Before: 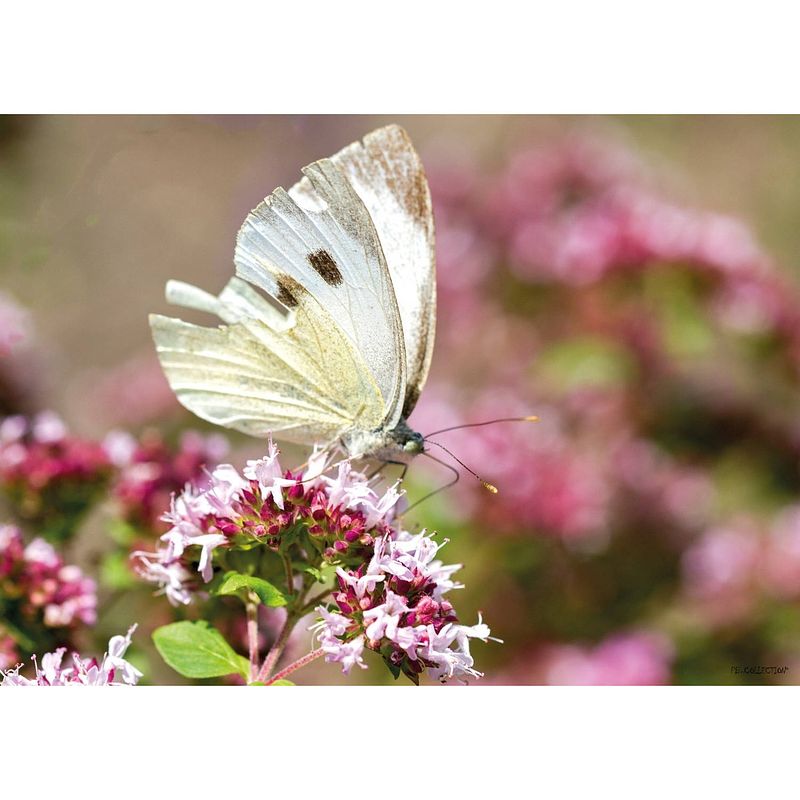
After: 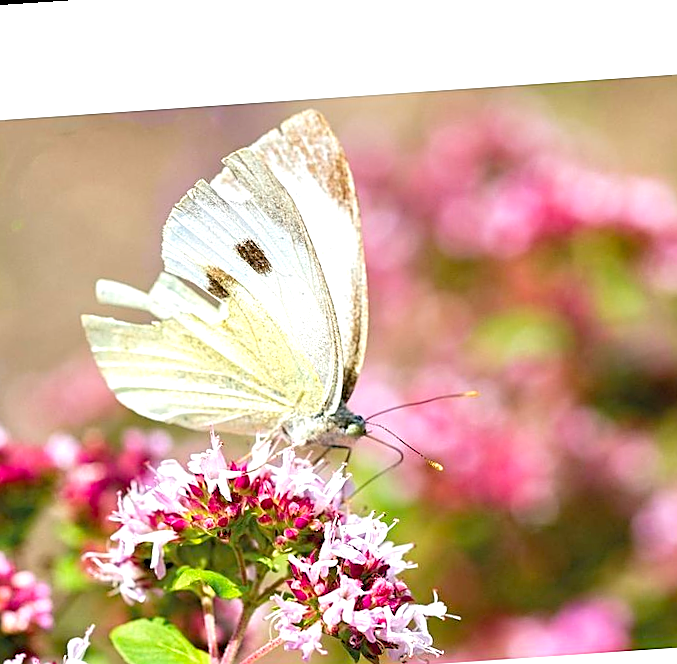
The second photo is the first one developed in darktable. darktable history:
contrast brightness saturation: contrast 0.04, saturation 0.16
crop and rotate: left 10.77%, top 5.1%, right 10.41%, bottom 16.76%
sharpen: on, module defaults
rotate and perspective: rotation -4.2°, shear 0.006, automatic cropping off
levels: levels [0, 0.435, 0.917]
exposure: black level correction 0.001, exposure 0.191 EV, compensate highlight preservation false
local contrast: mode bilateral grid, contrast 100, coarseness 100, detail 91%, midtone range 0.2
